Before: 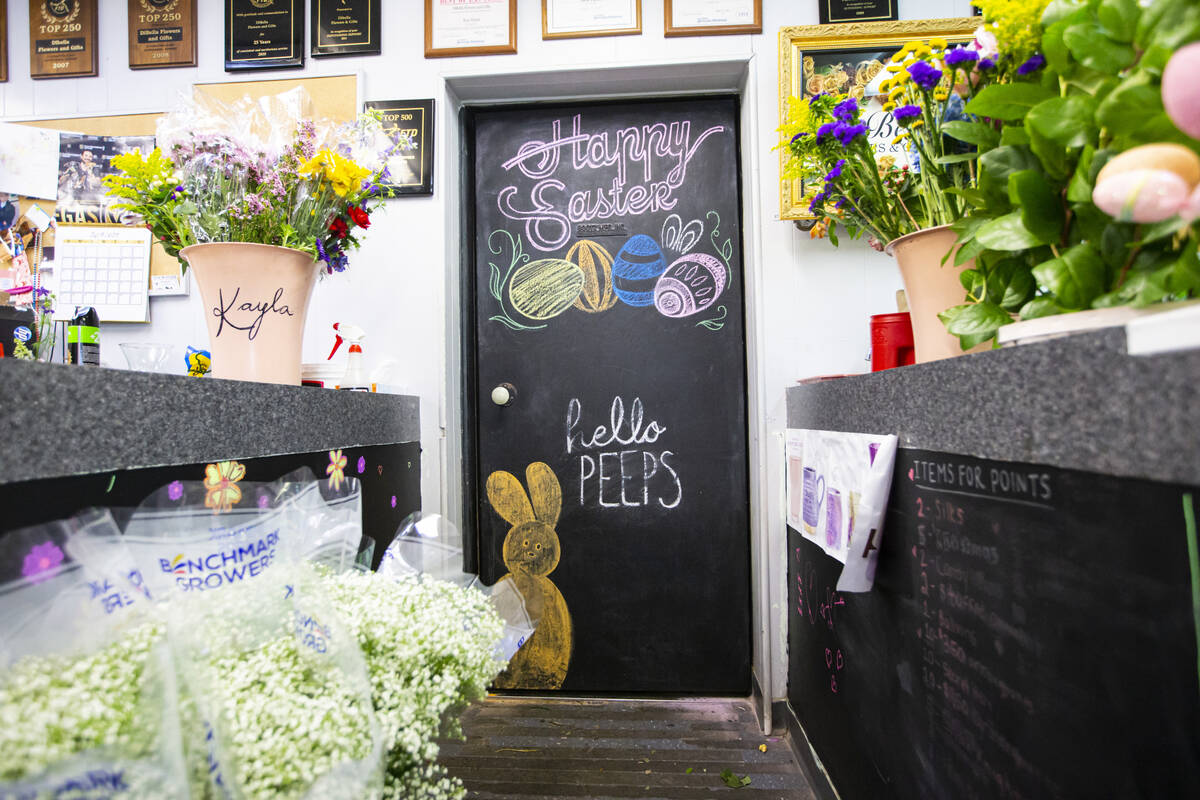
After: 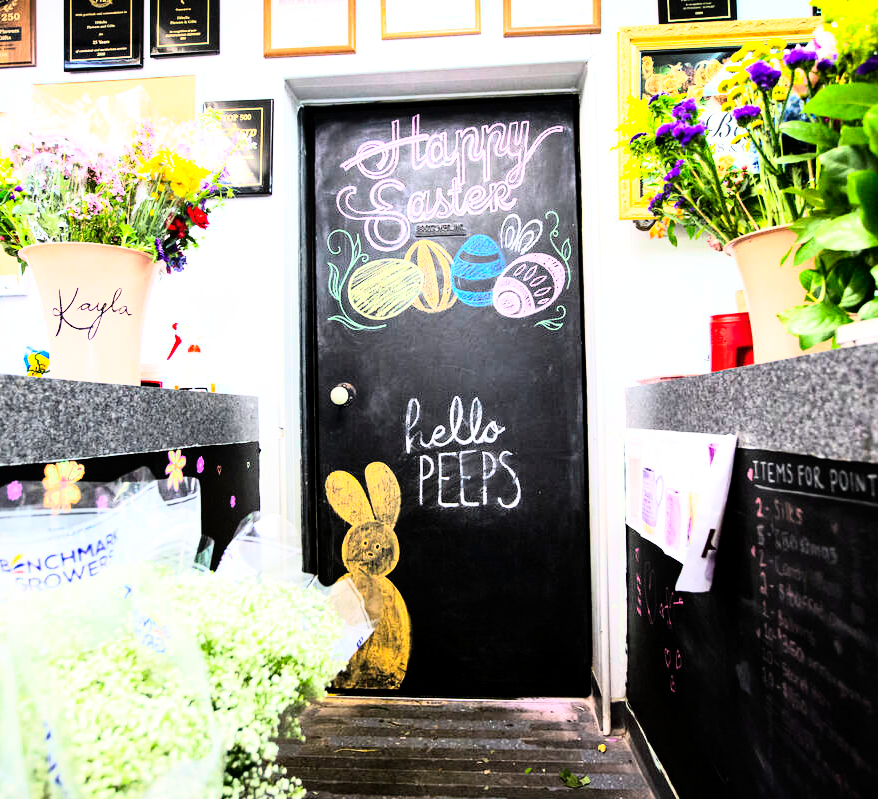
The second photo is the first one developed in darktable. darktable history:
color balance rgb: global vibrance -1%, saturation formula JzAzBz (2021)
local contrast: mode bilateral grid, contrast 20, coarseness 50, detail 120%, midtone range 0.2
crop: left 13.443%, right 13.31%
rgb curve: curves: ch0 [(0, 0) (0.21, 0.15) (0.24, 0.21) (0.5, 0.75) (0.75, 0.96) (0.89, 0.99) (1, 1)]; ch1 [(0, 0.02) (0.21, 0.13) (0.25, 0.2) (0.5, 0.67) (0.75, 0.9) (0.89, 0.97) (1, 1)]; ch2 [(0, 0.02) (0.21, 0.13) (0.25, 0.2) (0.5, 0.67) (0.75, 0.9) (0.89, 0.97) (1, 1)], compensate middle gray true
